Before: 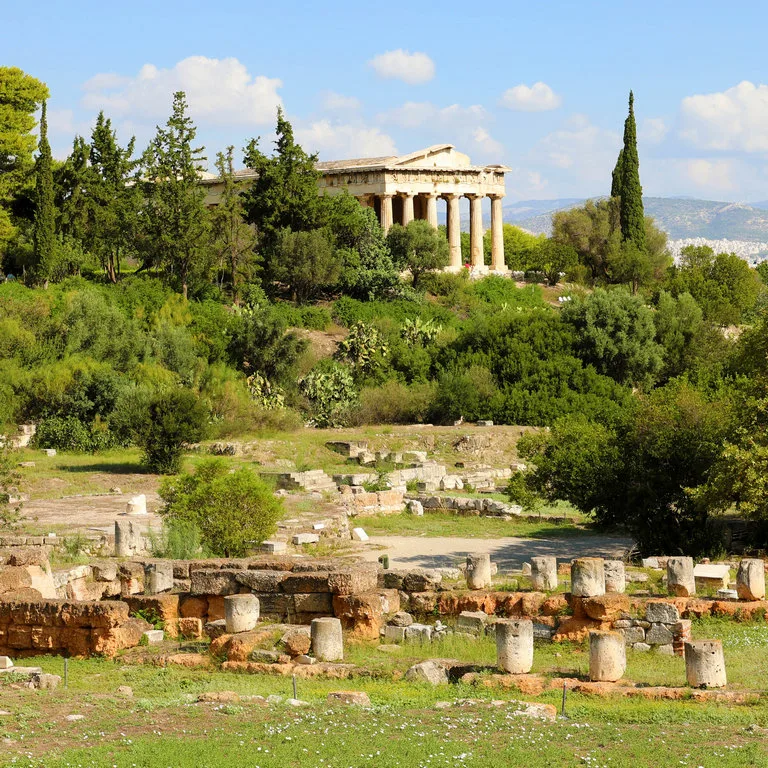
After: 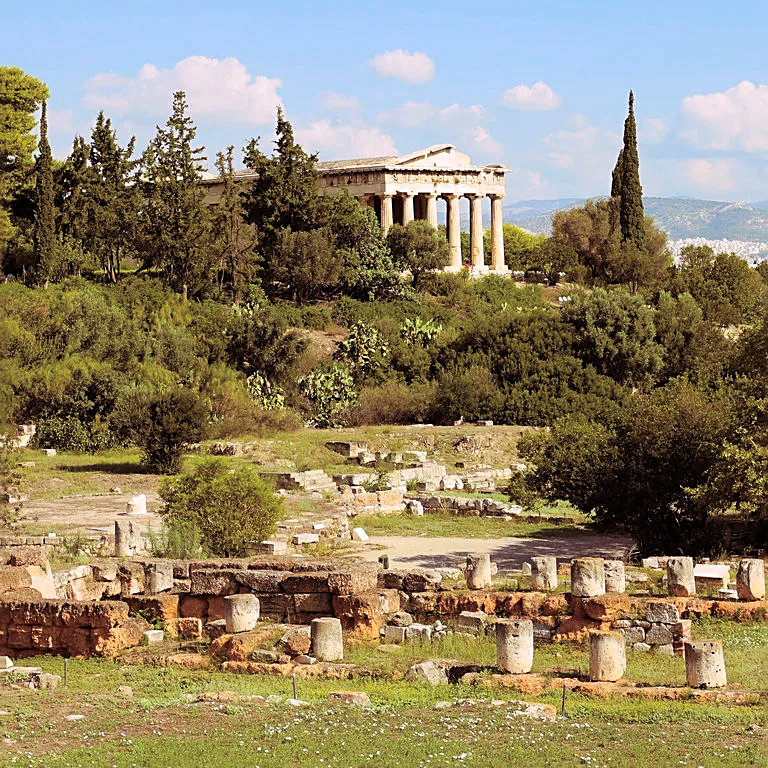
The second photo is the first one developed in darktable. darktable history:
sharpen: on, module defaults
tone equalizer: on, module defaults
split-toning: highlights › hue 298.8°, highlights › saturation 0.73, compress 41.76%
